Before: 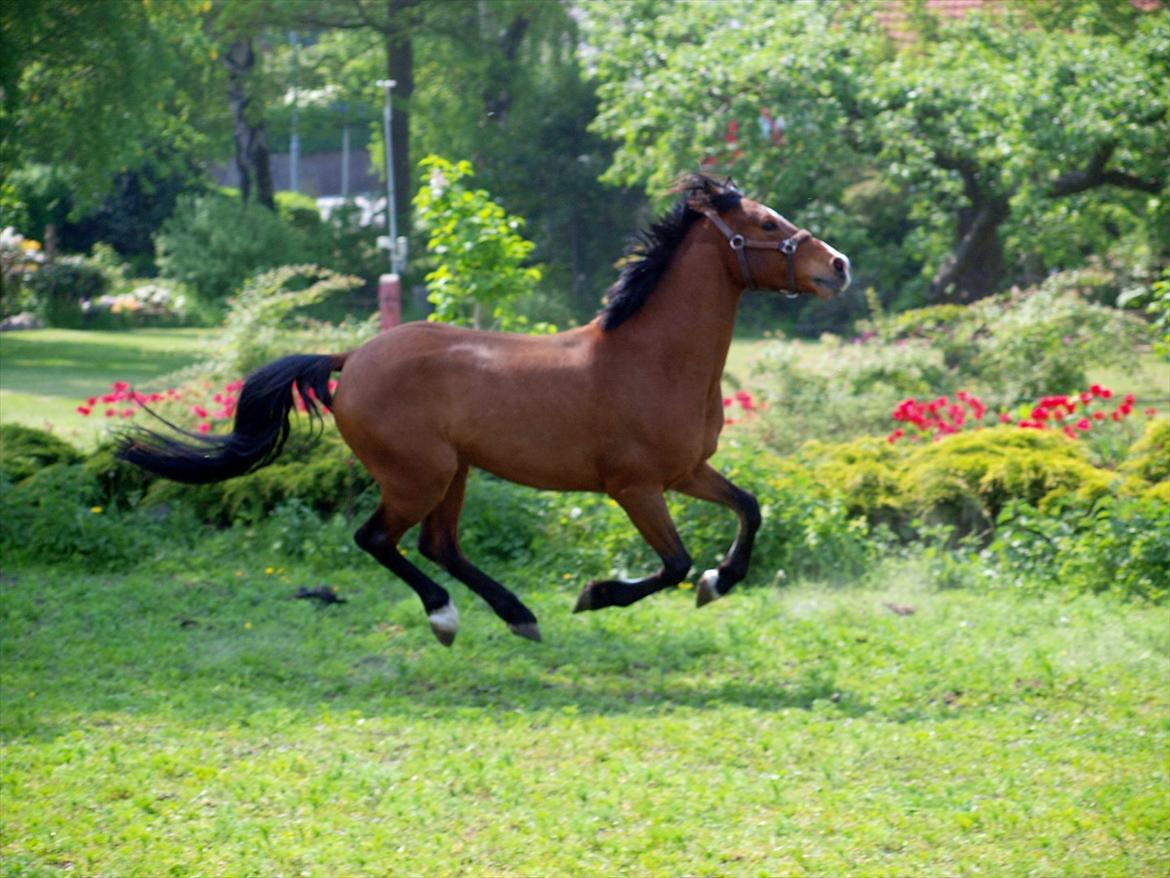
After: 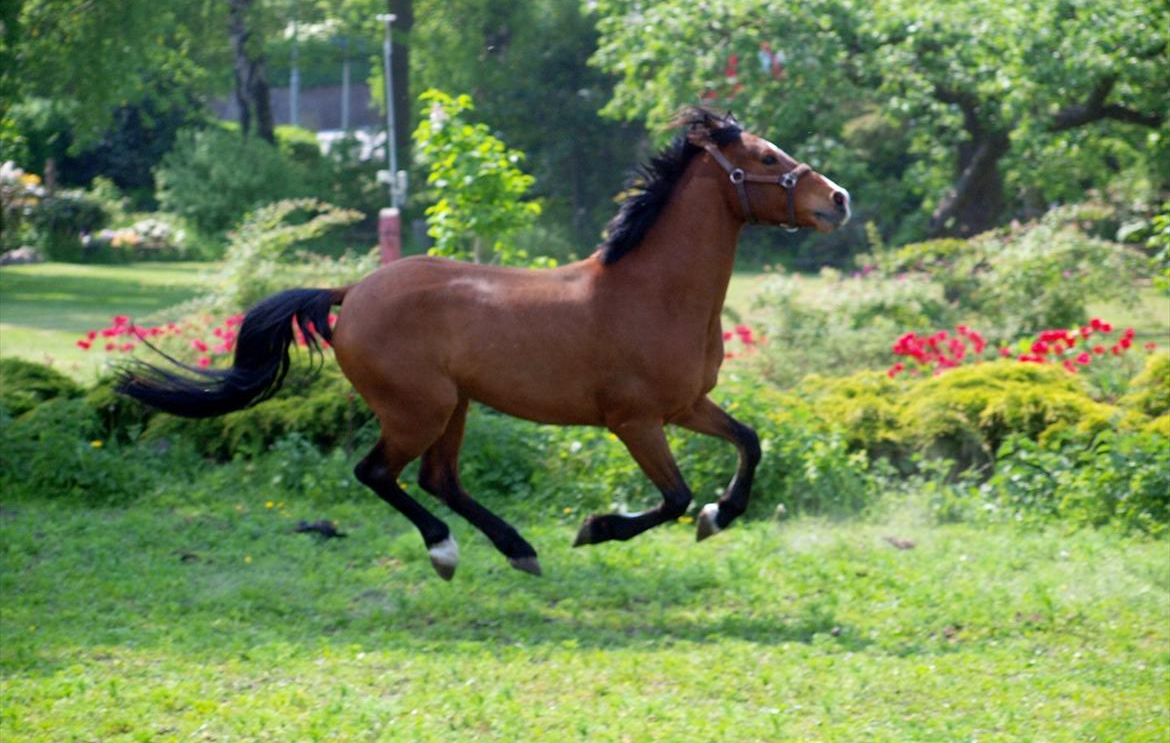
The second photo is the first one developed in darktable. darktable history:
crop: top 7.594%, bottom 7.778%
